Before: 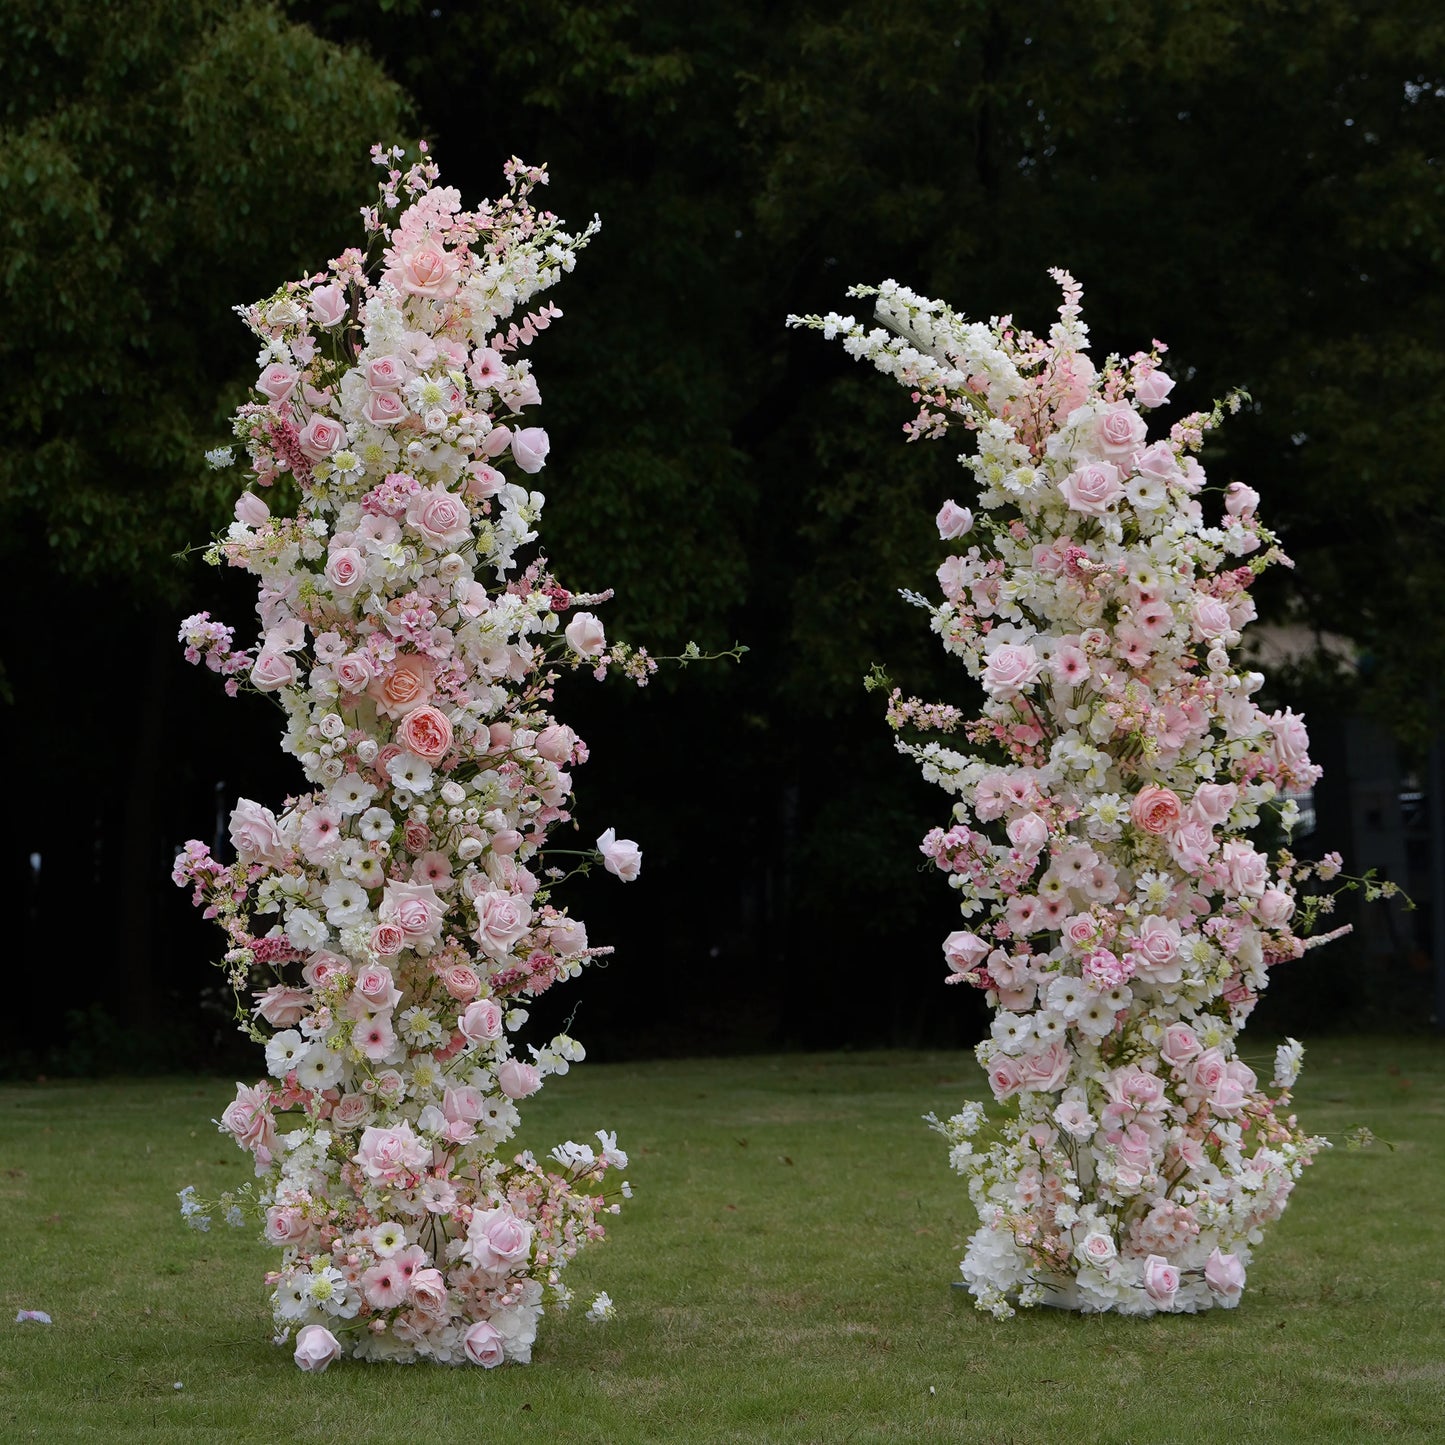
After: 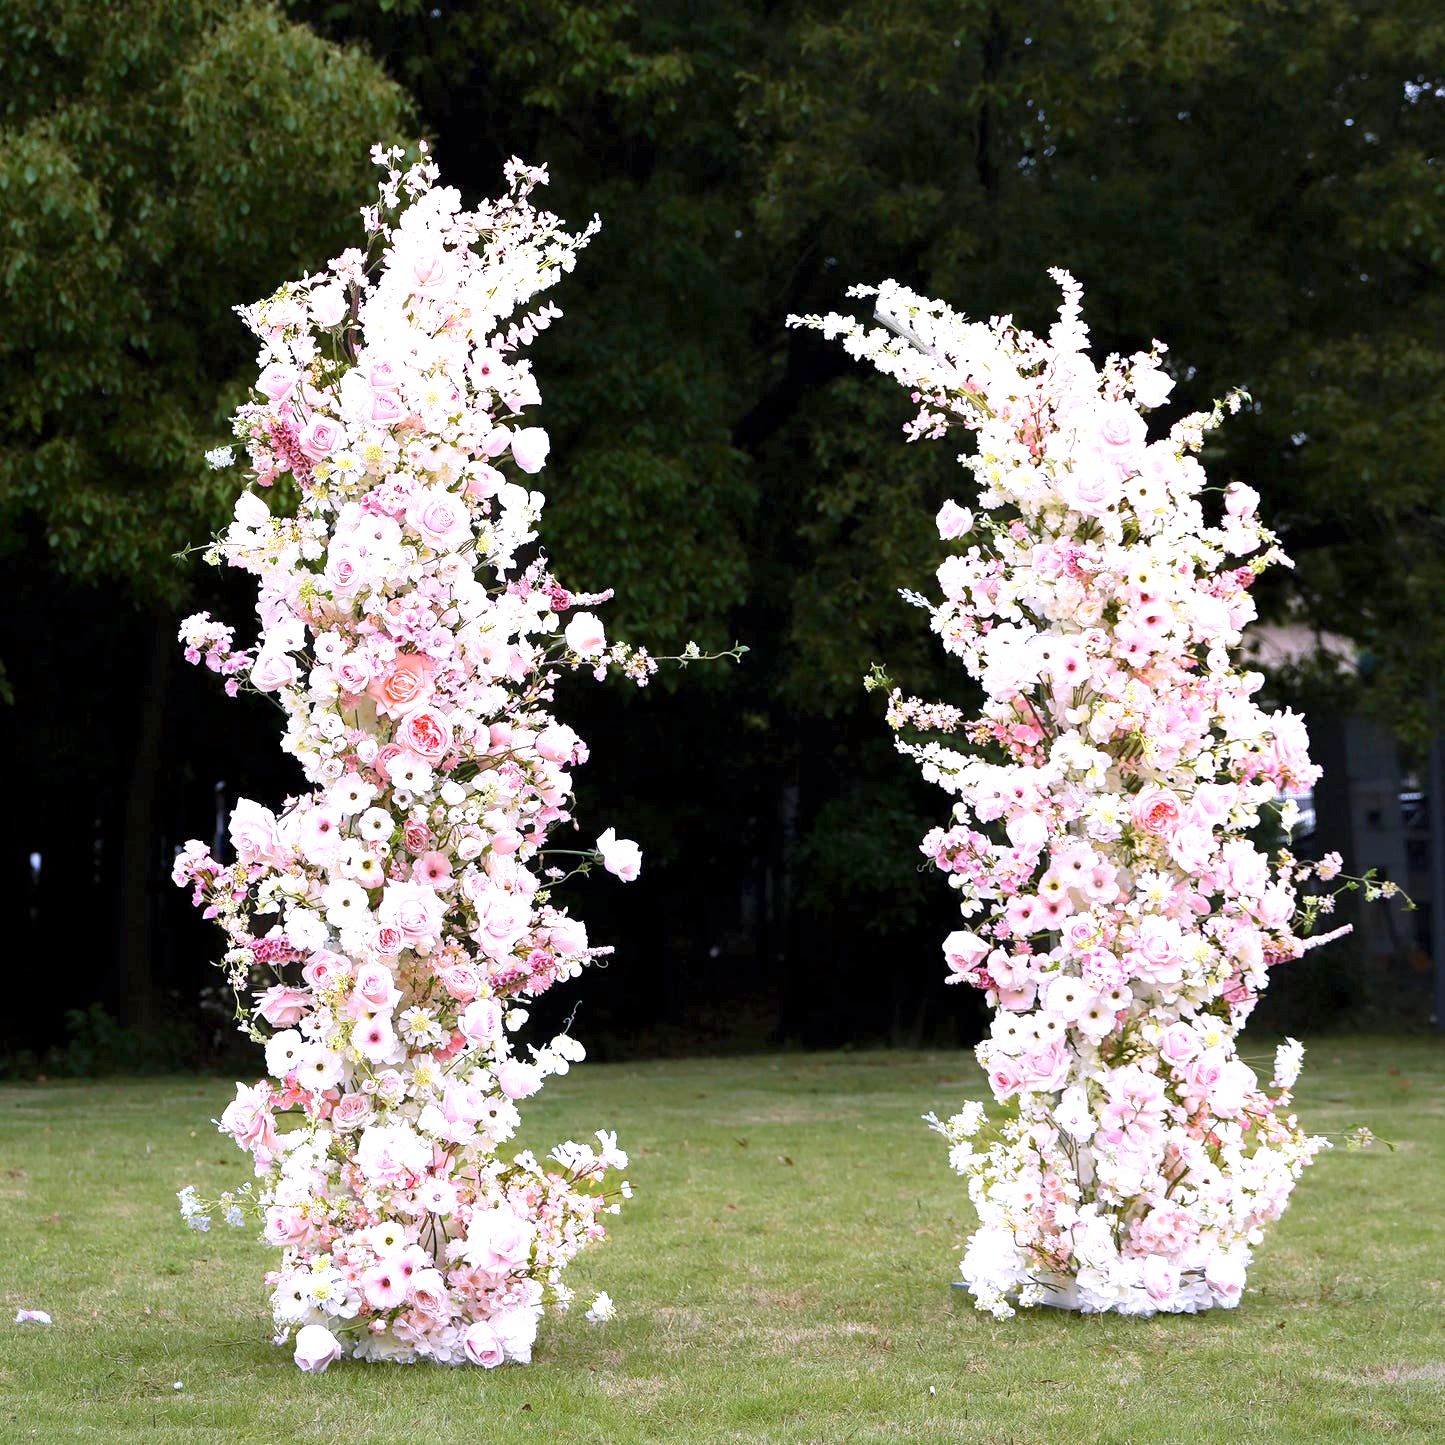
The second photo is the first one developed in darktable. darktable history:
white balance: red 1.042, blue 1.17
exposure: black level correction 0.001, exposure 1.646 EV, compensate exposure bias true, compensate highlight preservation false
